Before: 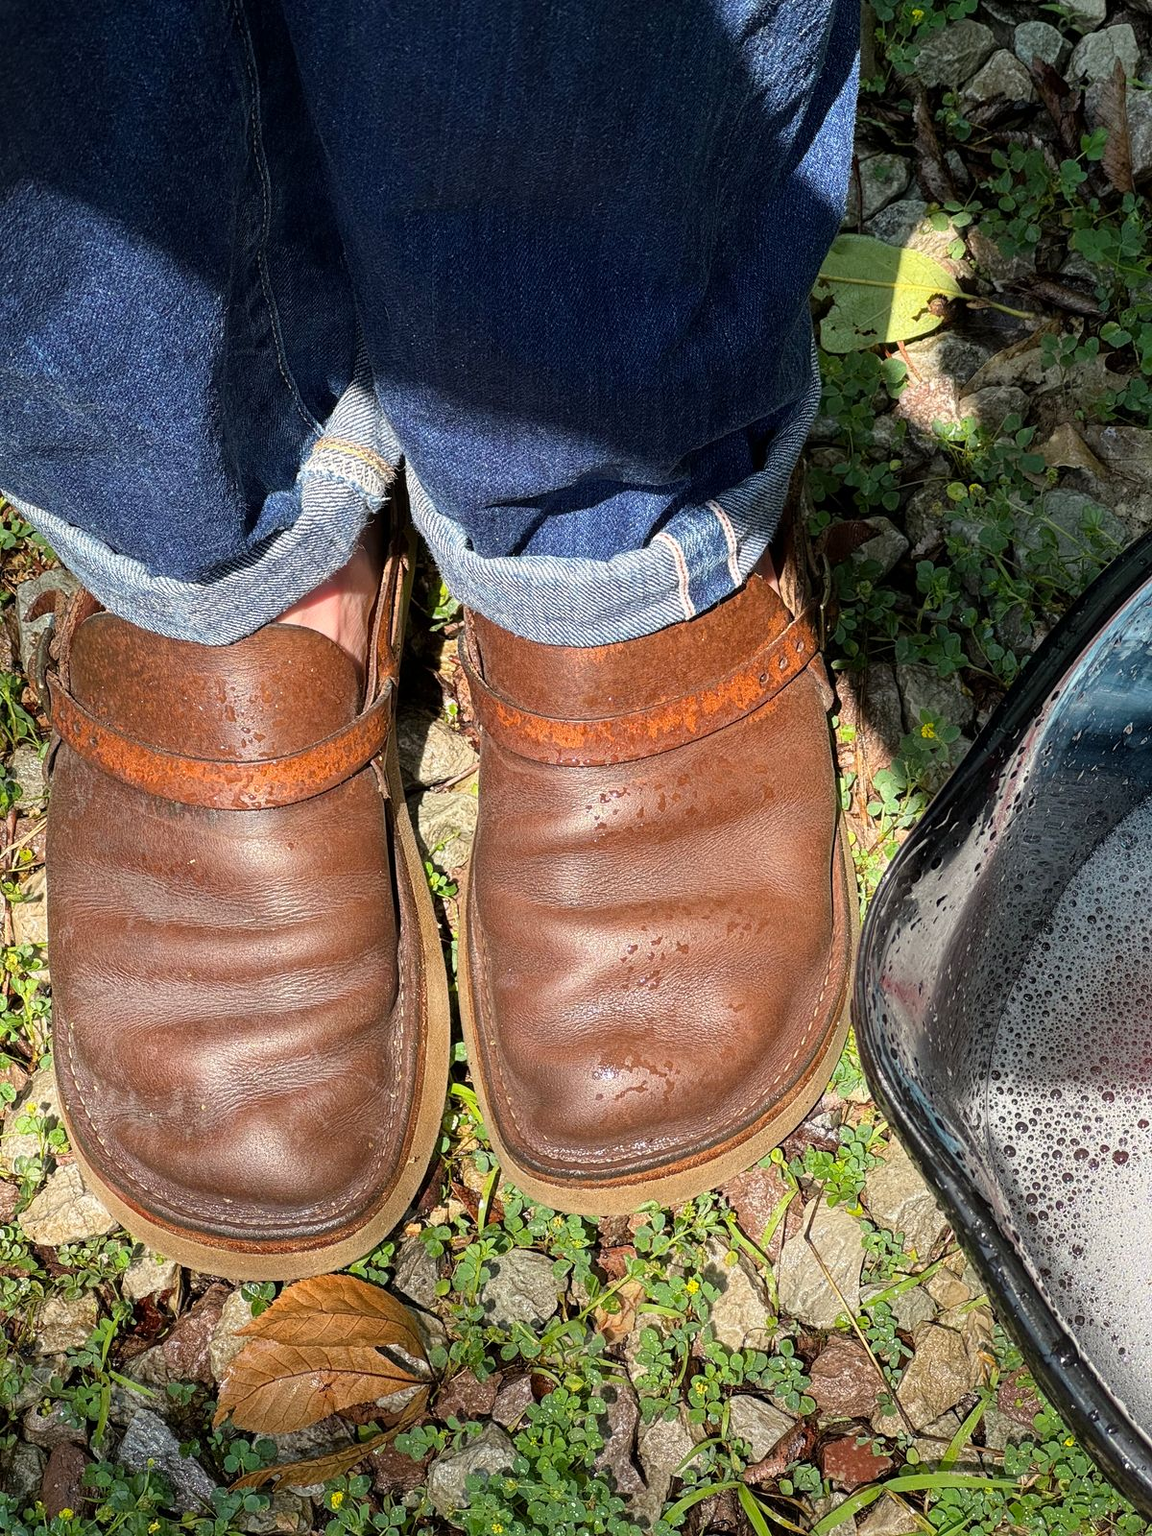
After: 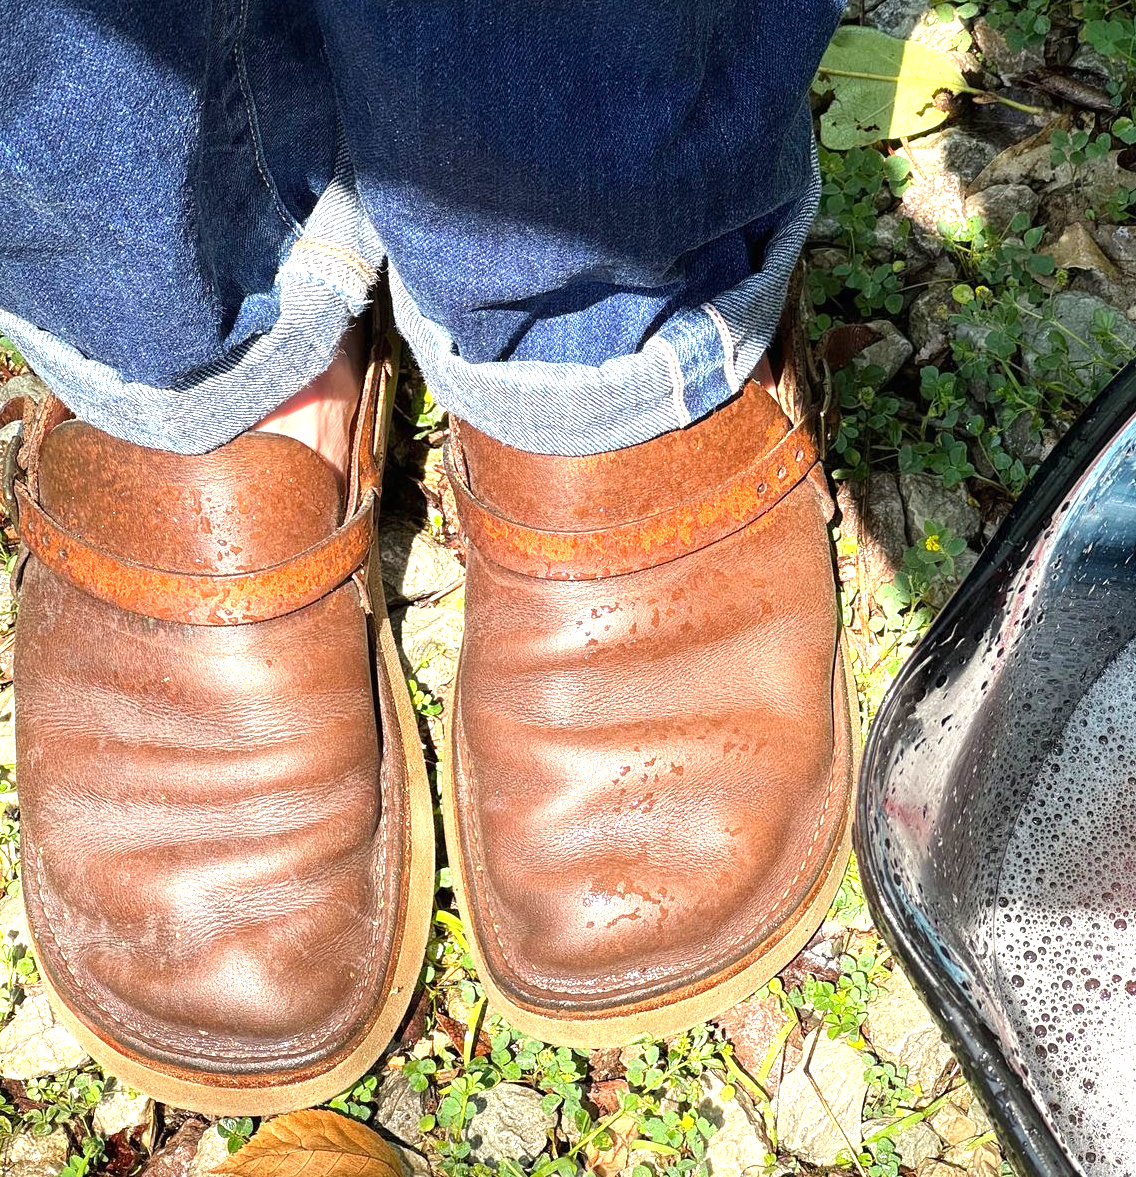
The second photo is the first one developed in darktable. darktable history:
exposure: black level correction 0, exposure 1.024 EV, compensate exposure bias true, compensate highlight preservation false
color balance rgb: perceptual saturation grading › global saturation 0.919%
crop and rotate: left 2.852%, top 13.639%, right 2.408%, bottom 12.743%
